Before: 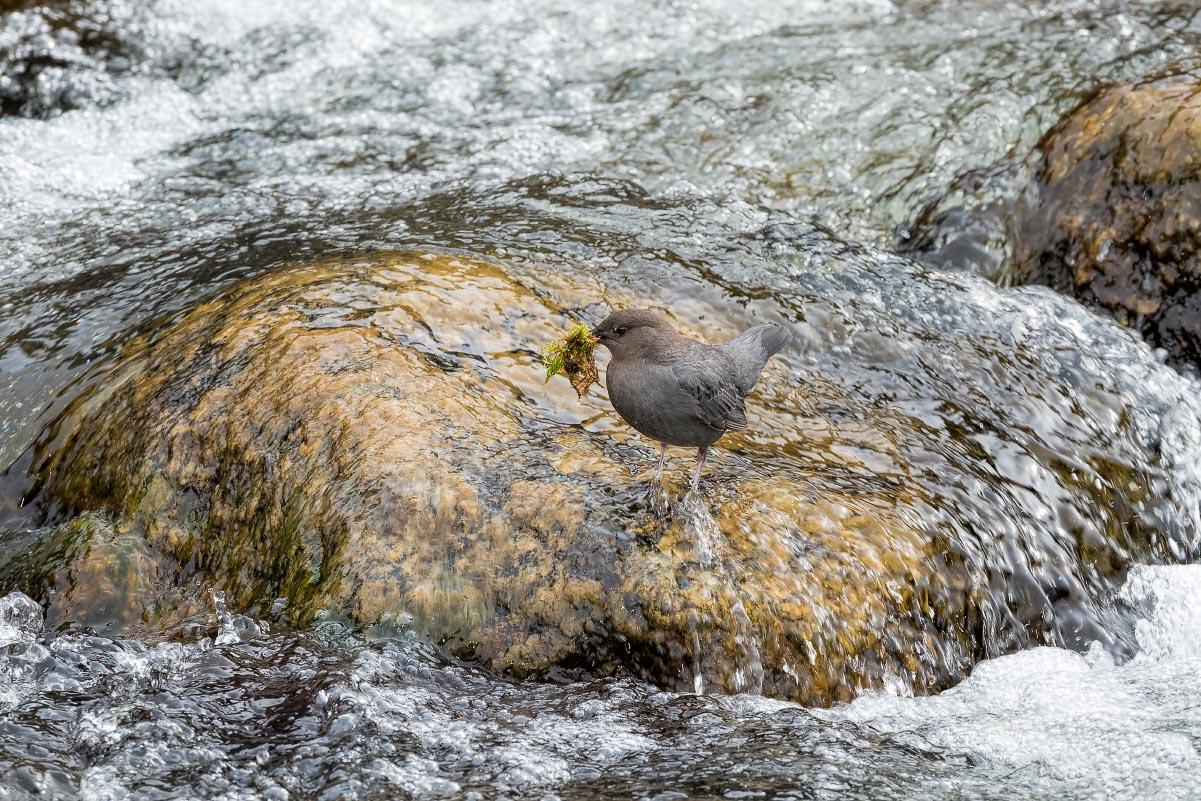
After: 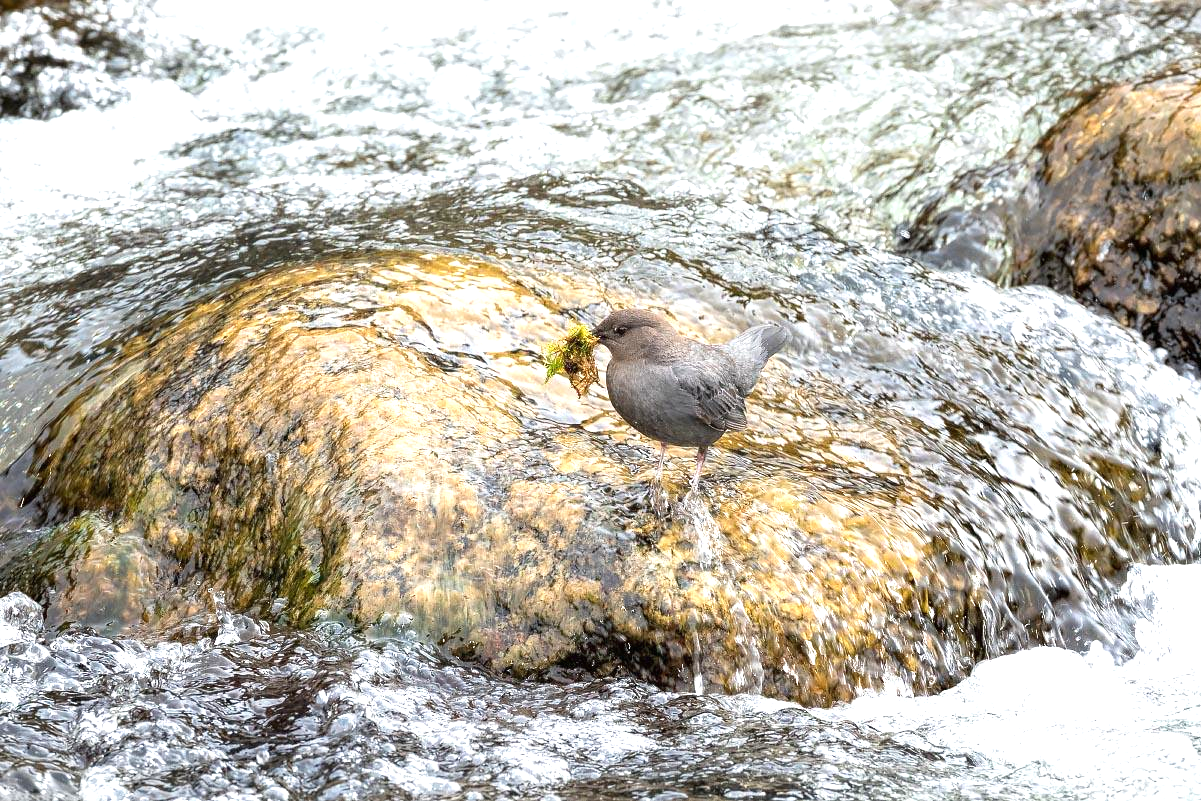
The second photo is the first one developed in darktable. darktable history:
exposure: black level correction 0, exposure 0.95 EV, compensate highlight preservation false
